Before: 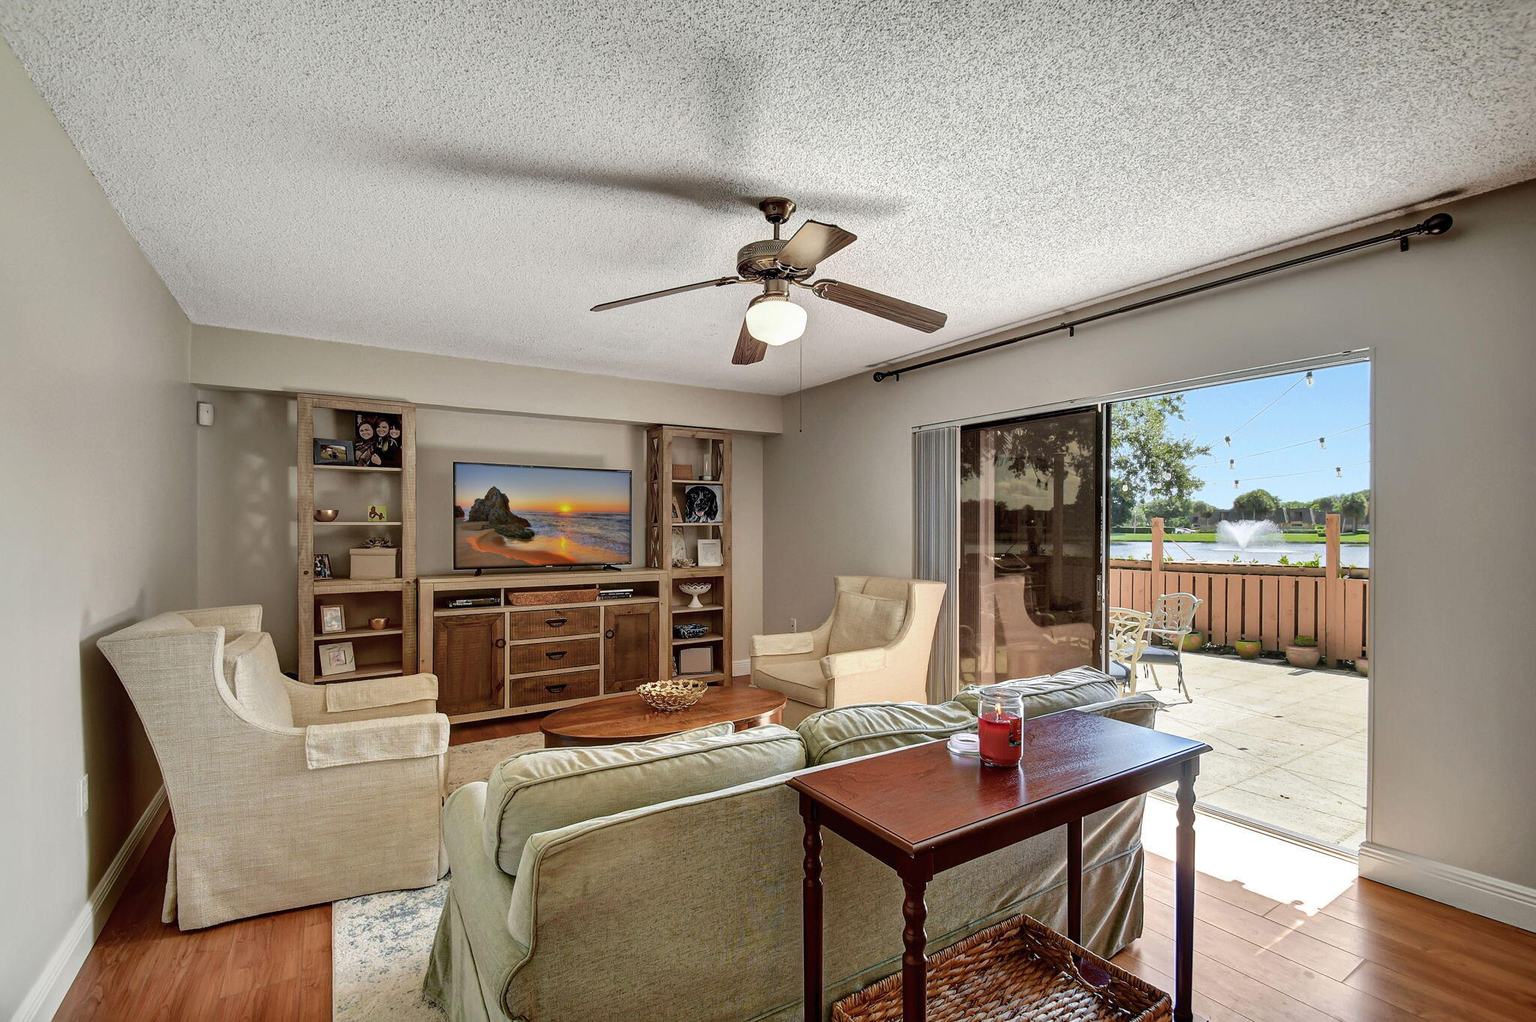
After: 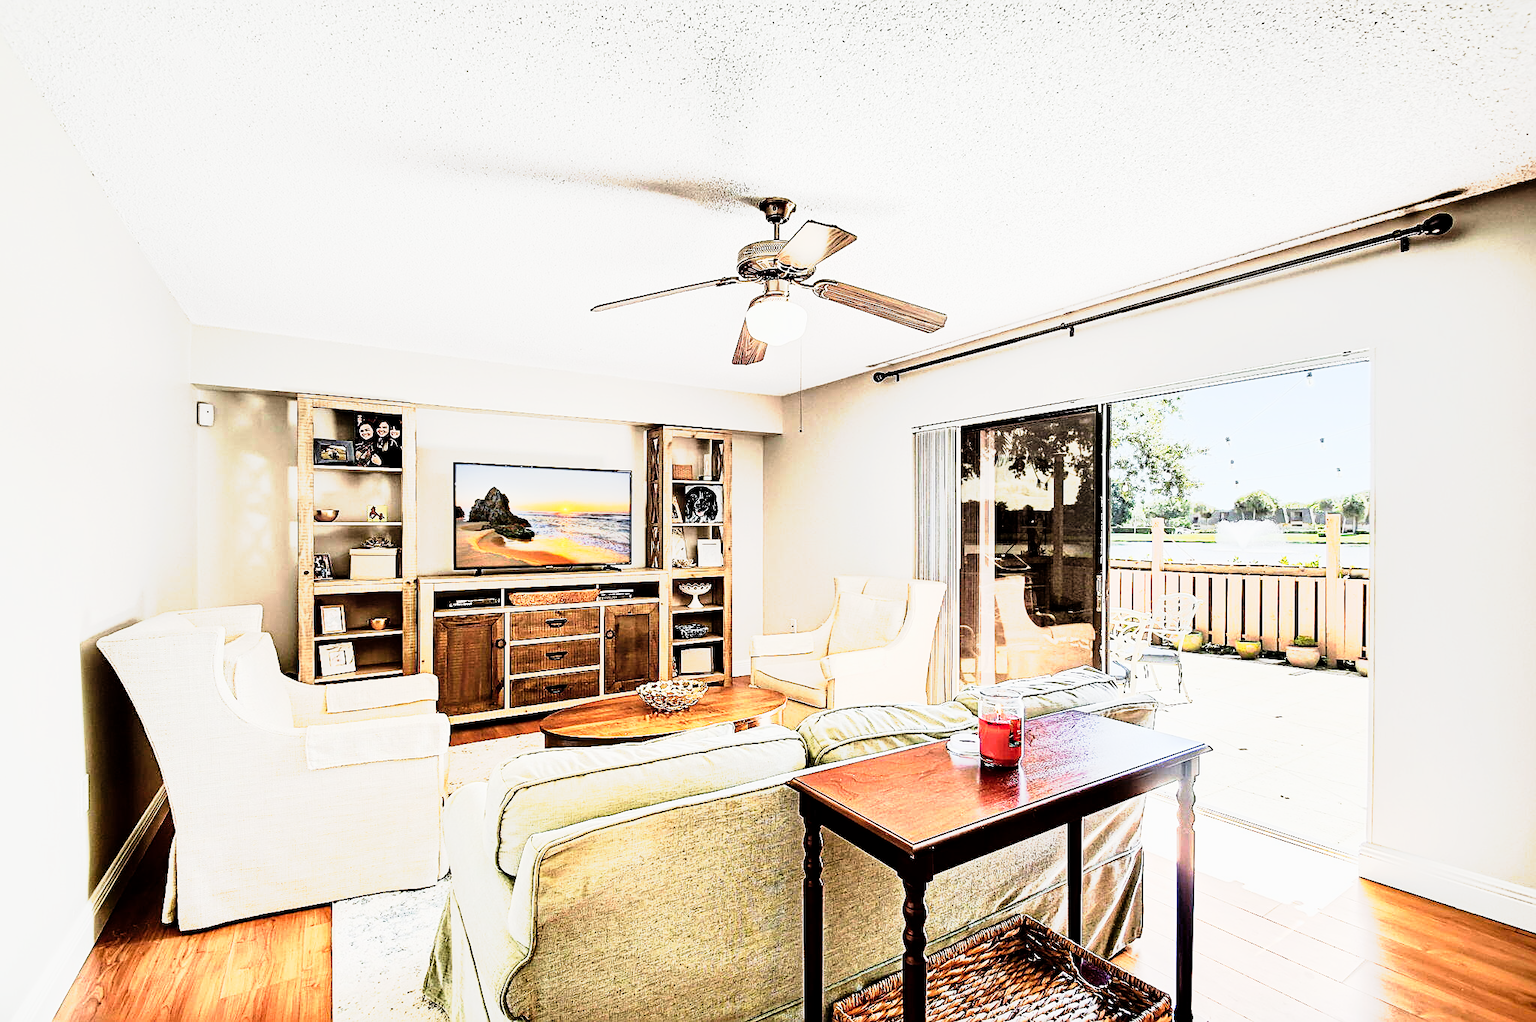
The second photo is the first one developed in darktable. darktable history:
tone equalizer: -8 EV -0.738 EV, -7 EV -0.736 EV, -6 EV -0.632 EV, -5 EV -0.418 EV, -3 EV 0.368 EV, -2 EV 0.6 EV, -1 EV 0.692 EV, +0 EV 0.741 EV, mask exposure compensation -0.487 EV
sharpen: on, module defaults
tone curve: curves: ch0 [(0, 0) (0.003, 0.005) (0.011, 0.018) (0.025, 0.041) (0.044, 0.072) (0.069, 0.113) (0.1, 0.163) (0.136, 0.221) (0.177, 0.289) (0.224, 0.366) (0.277, 0.452) (0.335, 0.546) (0.399, 0.65) (0.468, 0.763) (0.543, 0.885) (0.623, 0.93) (0.709, 0.946) (0.801, 0.963) (0.898, 0.981) (1, 1)], preserve colors none
filmic rgb: middle gray luminance 29.22%, black relative exposure -10.22 EV, white relative exposure 5.47 EV, target black luminance 0%, hardness 3.96, latitude 1.12%, contrast 1.13, highlights saturation mix 5.98%, shadows ↔ highlights balance 15.75%, color science v6 (2022)
